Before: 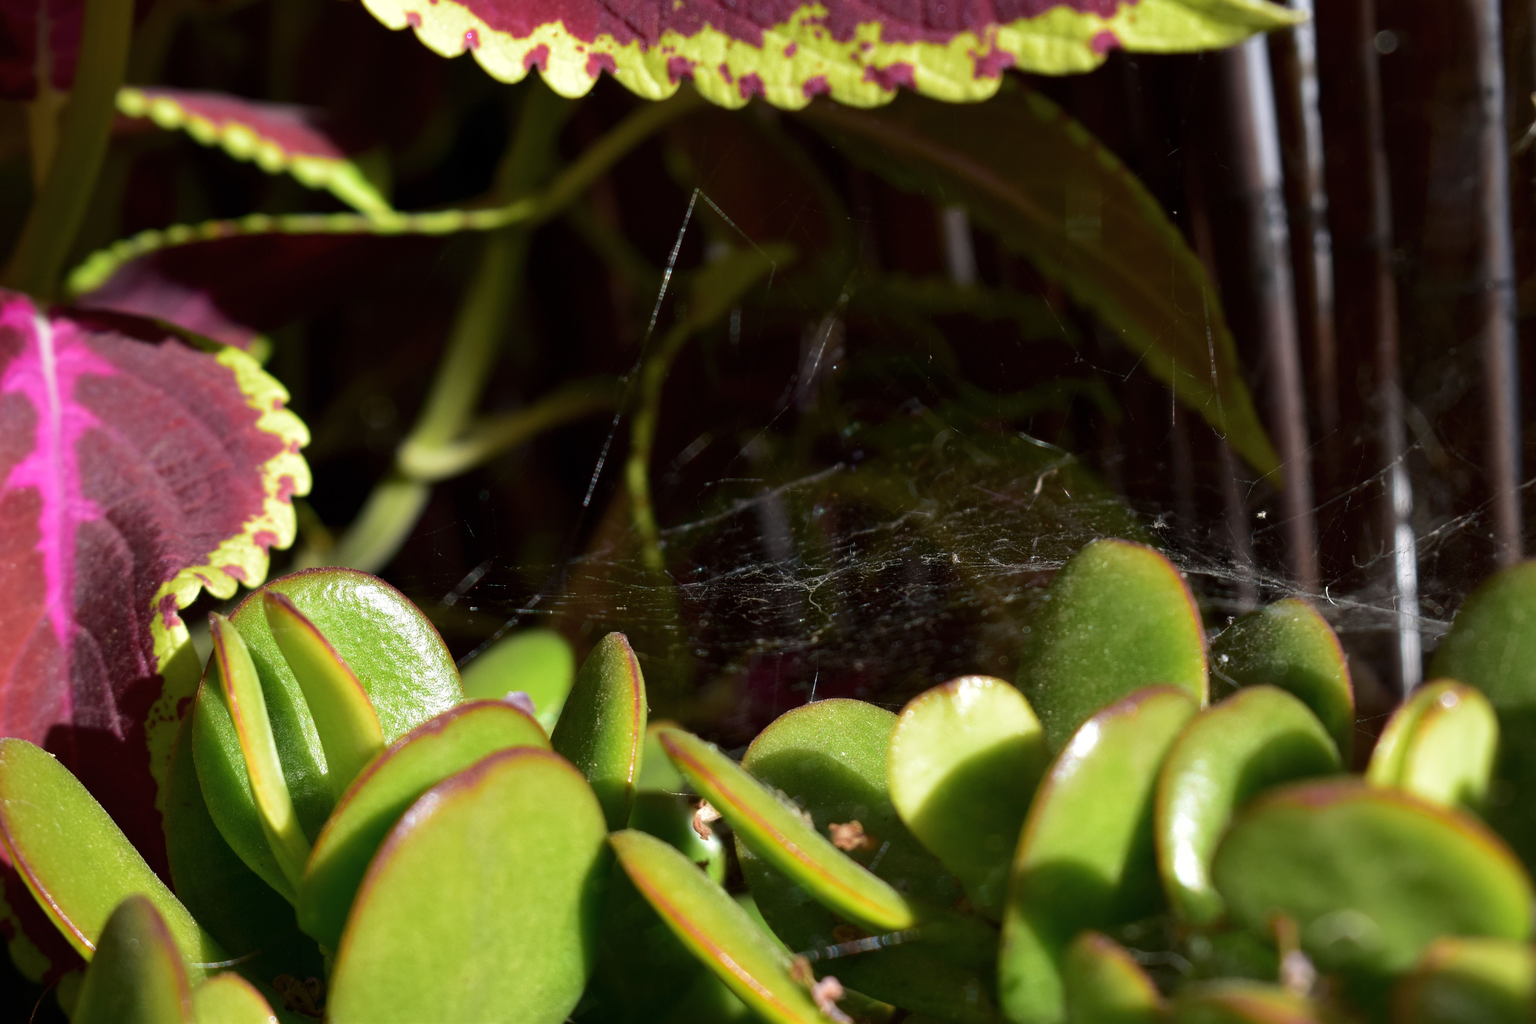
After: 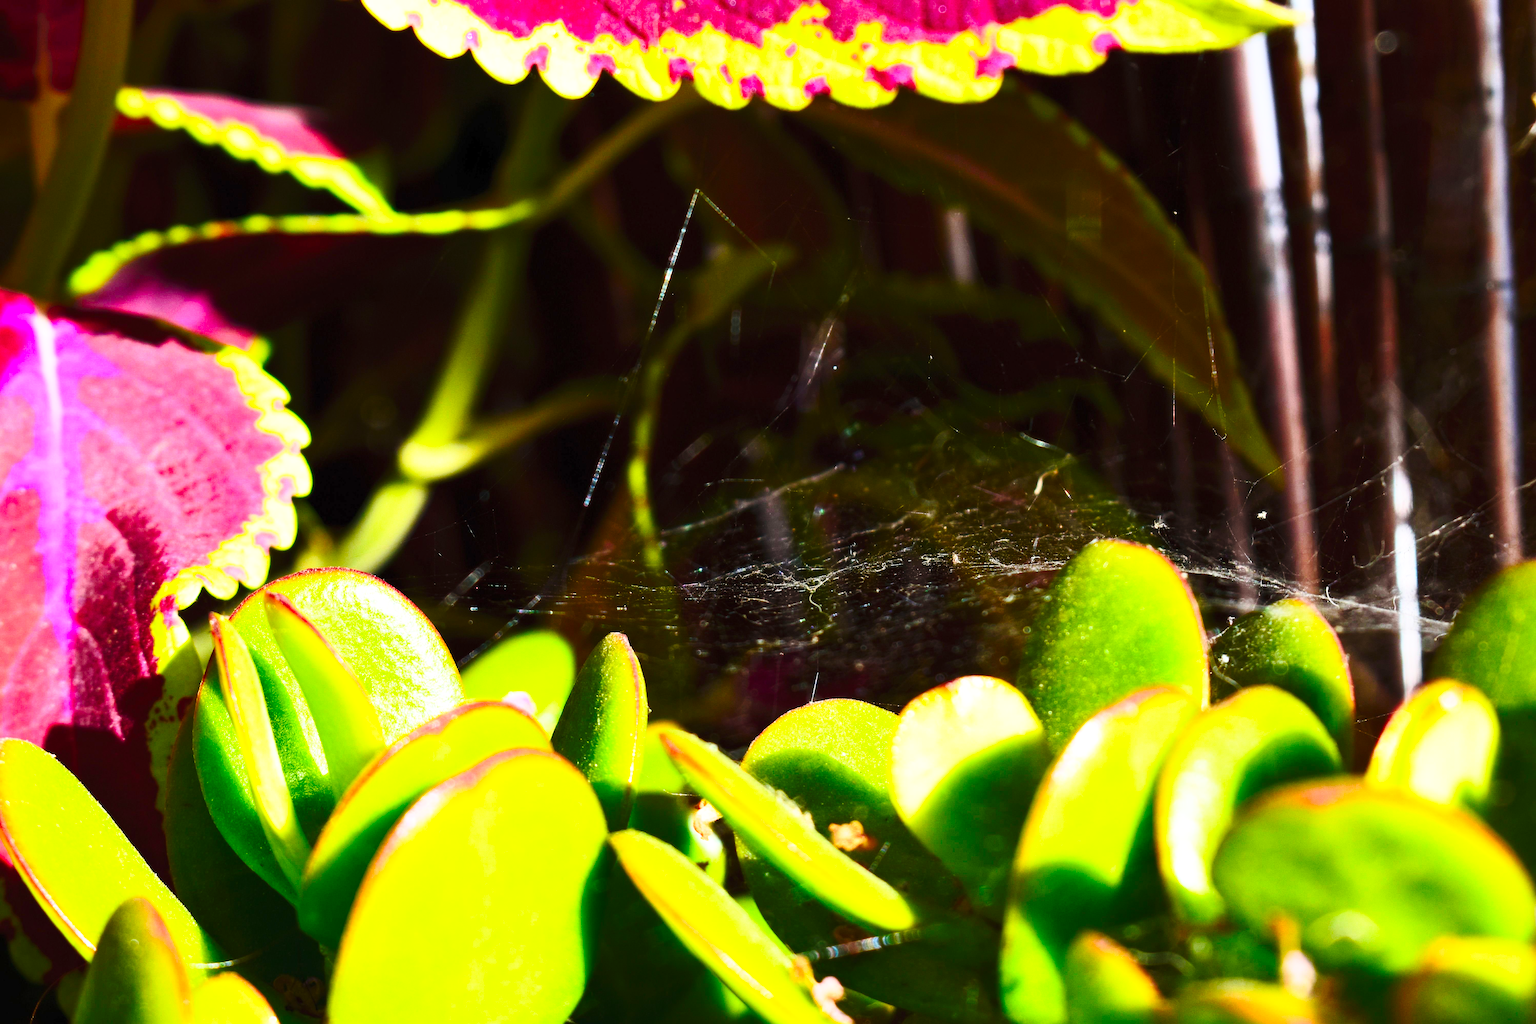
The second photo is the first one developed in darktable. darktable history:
tone equalizer: -8 EV 0.001 EV, -7 EV -0.009 EV, -6 EV 0.009 EV, -5 EV 0.055 EV, -4 EV 0.242 EV, -3 EV 0.622 EV, -2 EV 0.564 EV, -1 EV 0.196 EV, +0 EV 0.045 EV, edges refinement/feathering 500, mask exposure compensation -1.57 EV, preserve details no
base curve: curves: ch0 [(0, 0) (0.028, 0.03) (0.121, 0.232) (0.46, 0.748) (0.859, 0.968) (1, 1)], preserve colors none
contrast brightness saturation: contrast 0.205, brightness 0.203, saturation 0.805
